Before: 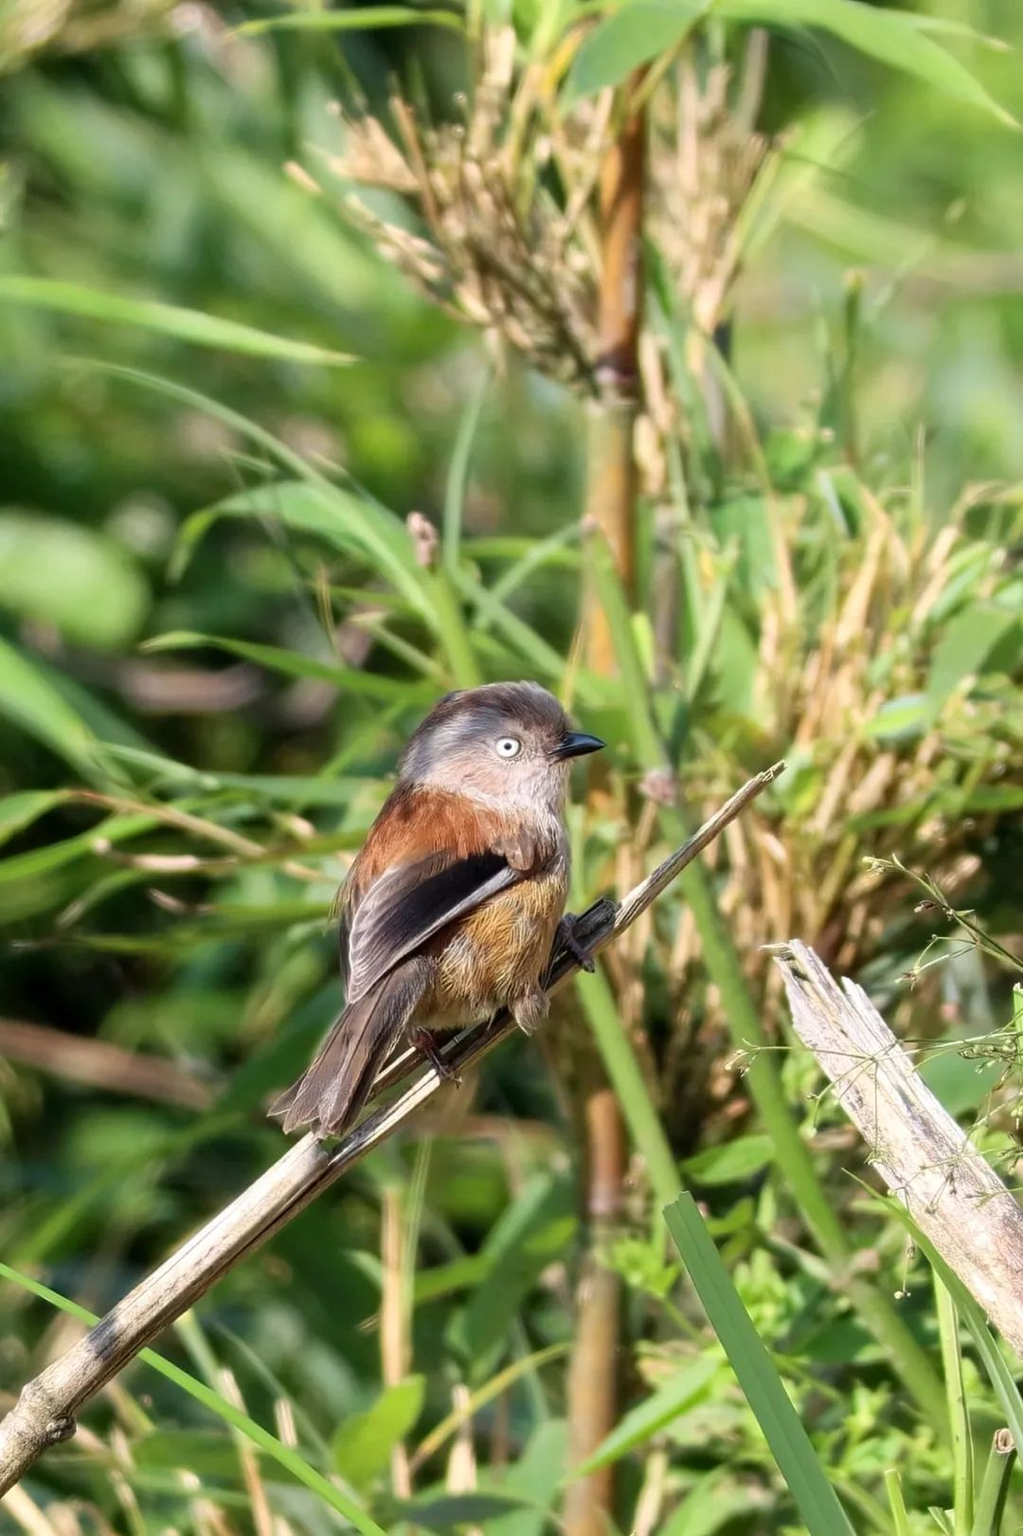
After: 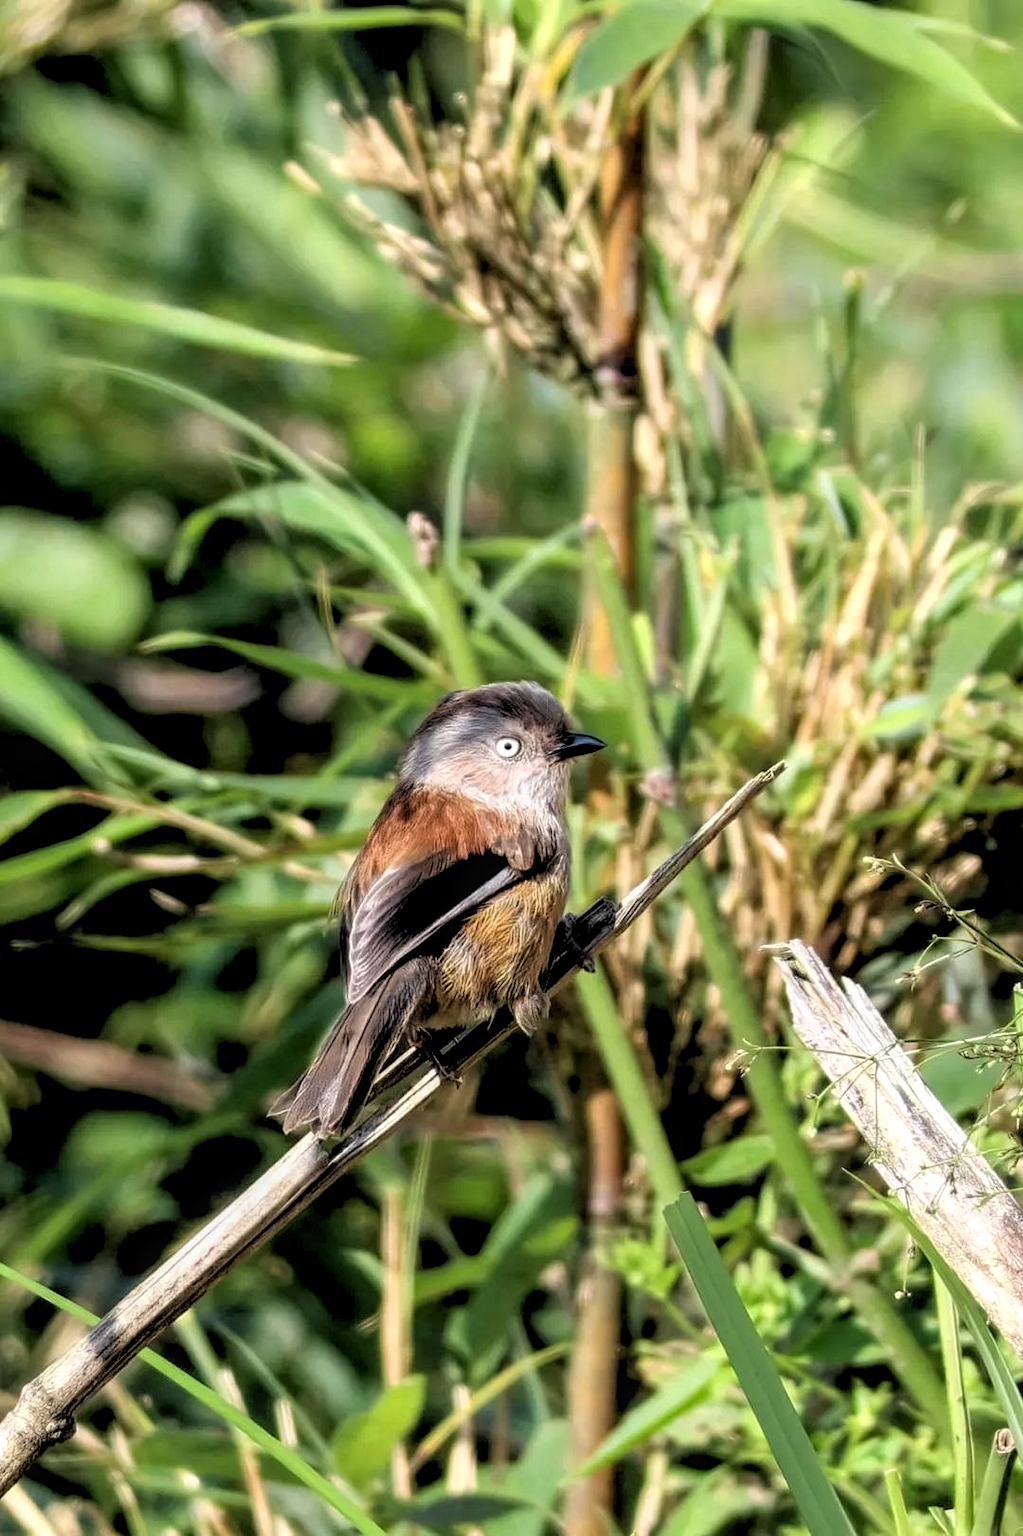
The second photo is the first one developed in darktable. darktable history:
local contrast: on, module defaults
rgb levels: levels [[0.034, 0.472, 0.904], [0, 0.5, 1], [0, 0.5, 1]]
